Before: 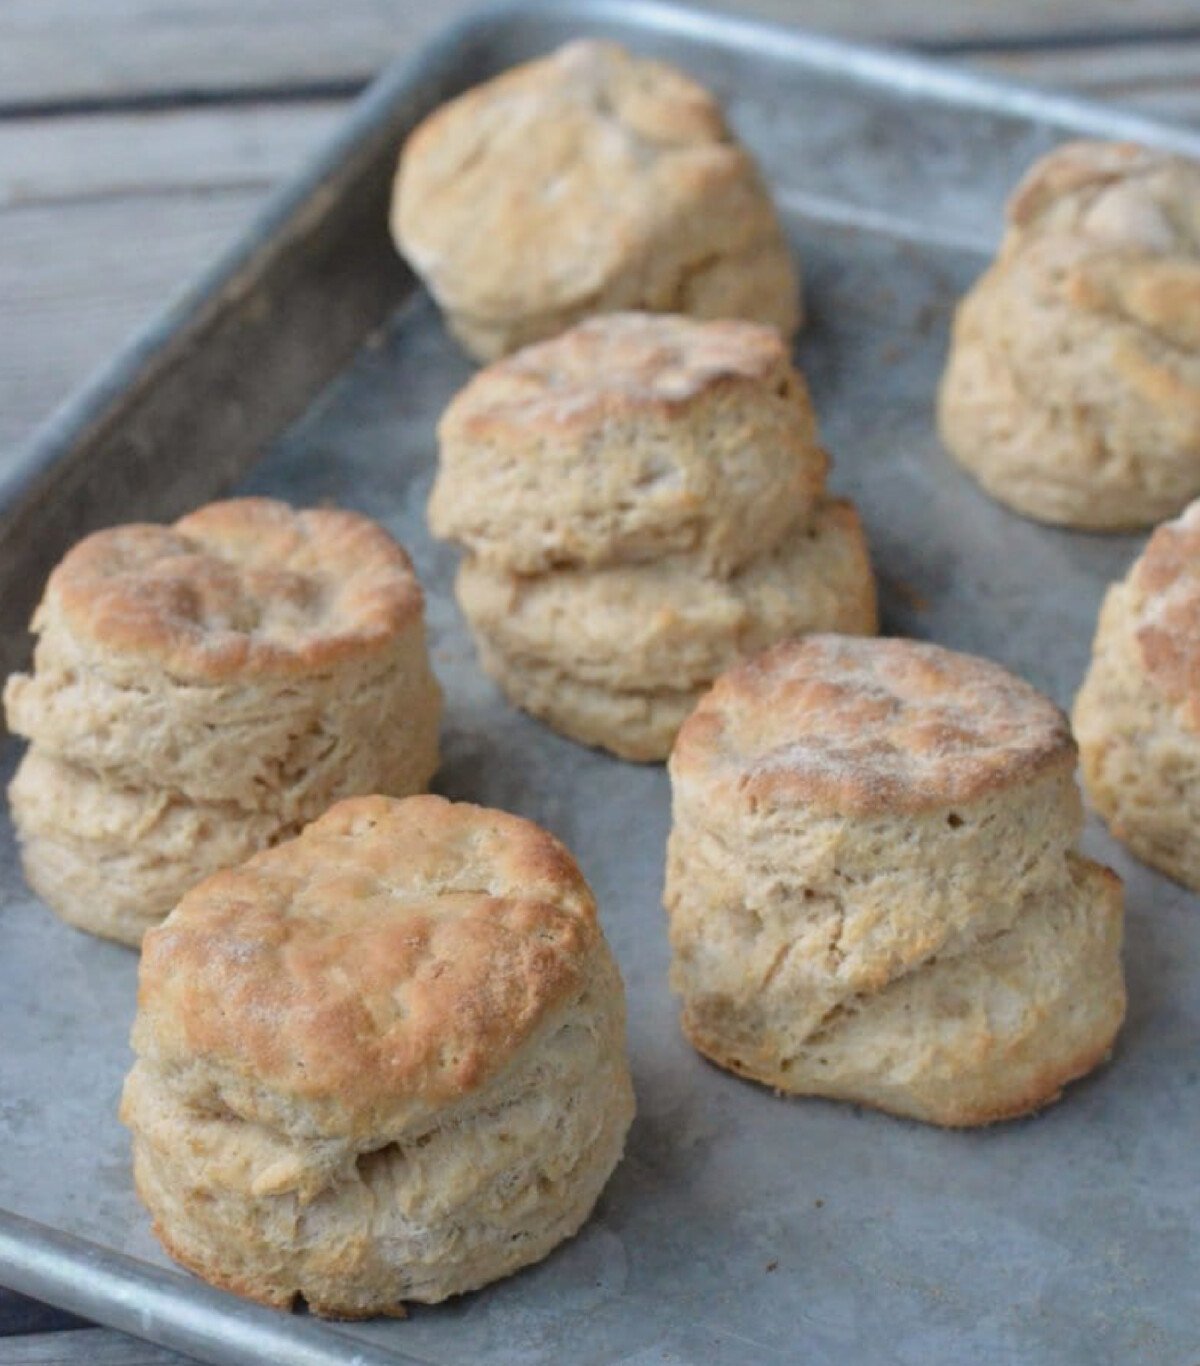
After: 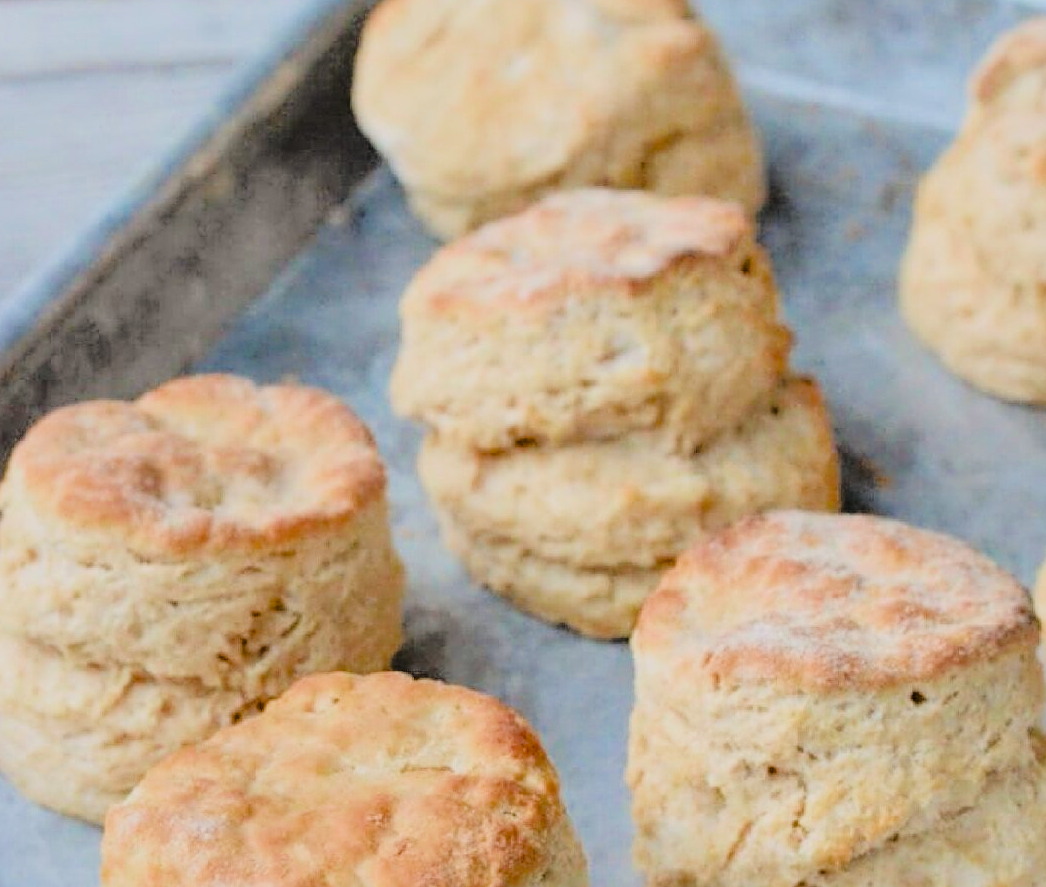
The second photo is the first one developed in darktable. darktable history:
crop: left 3.141%, top 9.01%, right 9.678%, bottom 26.045%
color balance rgb: perceptual saturation grading › global saturation 25.395%, saturation formula JzAzBz (2021)
sharpen: radius 2.482, amount 0.327
filmic rgb: black relative exposure -7.11 EV, white relative exposure 5.35 EV, threshold 5.97 EV, hardness 3.02, color science v4 (2020), enable highlight reconstruction true
tone curve: curves: ch0 [(0, 0) (0.081, 0.044) (0.192, 0.125) (0.283, 0.238) (0.416, 0.449) (0.495, 0.524) (0.686, 0.743) (0.826, 0.865) (0.978, 0.988)]; ch1 [(0, 0) (0.161, 0.092) (0.35, 0.33) (0.392, 0.392) (0.427, 0.426) (0.479, 0.472) (0.505, 0.497) (0.521, 0.514) (0.547, 0.568) (0.579, 0.597) (0.625, 0.627) (0.678, 0.733) (1, 1)]; ch2 [(0, 0) (0.346, 0.362) (0.404, 0.427) (0.502, 0.495) (0.531, 0.523) (0.549, 0.554) (0.582, 0.596) (0.629, 0.642) (0.717, 0.678) (1, 1)], color space Lab, linked channels, preserve colors none
tone equalizer: -8 EV 0.983 EV, -7 EV 1 EV, -6 EV 0.989 EV, -5 EV 0.993 EV, -4 EV 1.01 EV, -3 EV 0.725 EV, -2 EV 0.525 EV, -1 EV 0.275 EV, edges refinement/feathering 500, mask exposure compensation -1.57 EV, preserve details no
local contrast: highlights 105%, shadows 99%, detail 131%, midtone range 0.2
